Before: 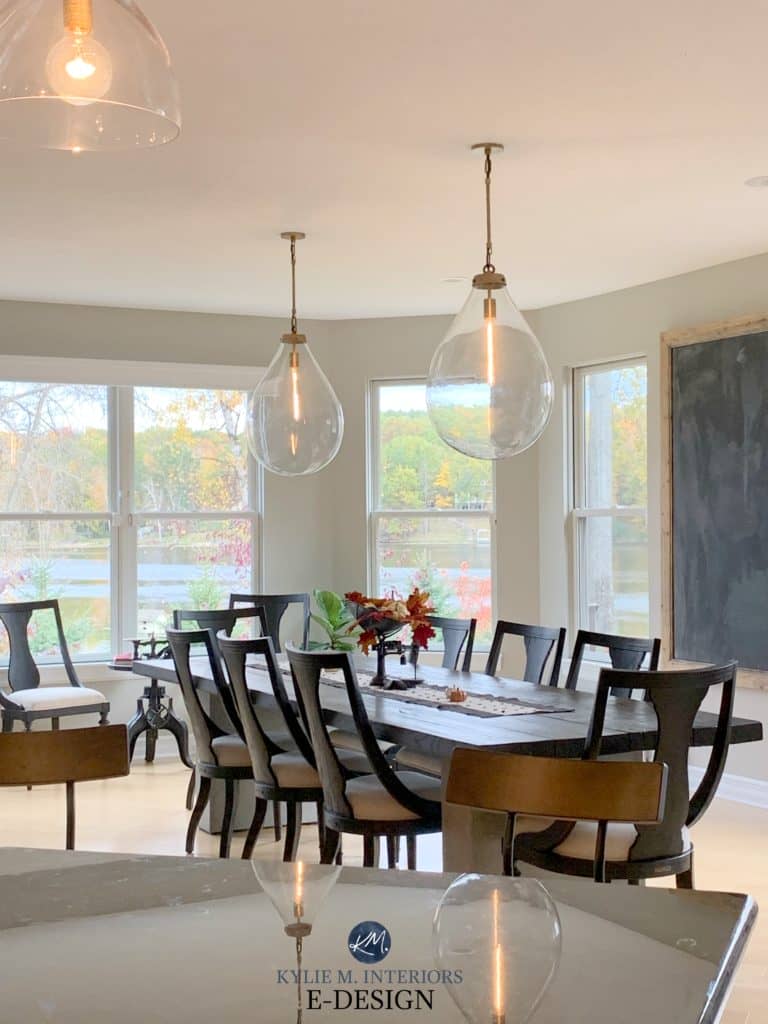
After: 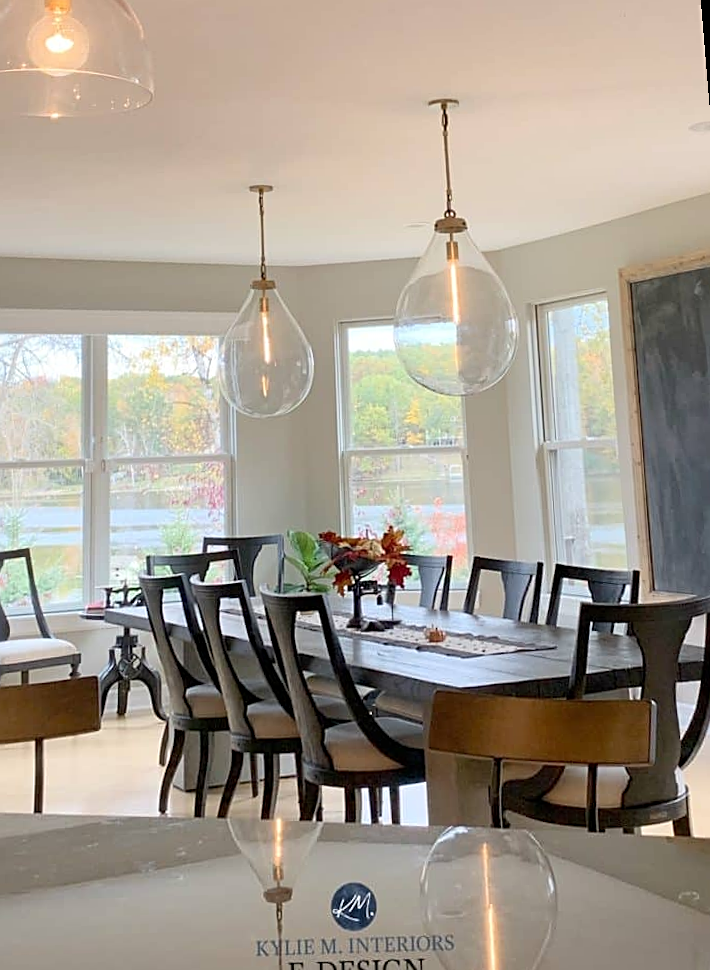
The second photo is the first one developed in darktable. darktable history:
sharpen: on, module defaults
rotate and perspective: rotation -1.68°, lens shift (vertical) -0.146, crop left 0.049, crop right 0.912, crop top 0.032, crop bottom 0.96
